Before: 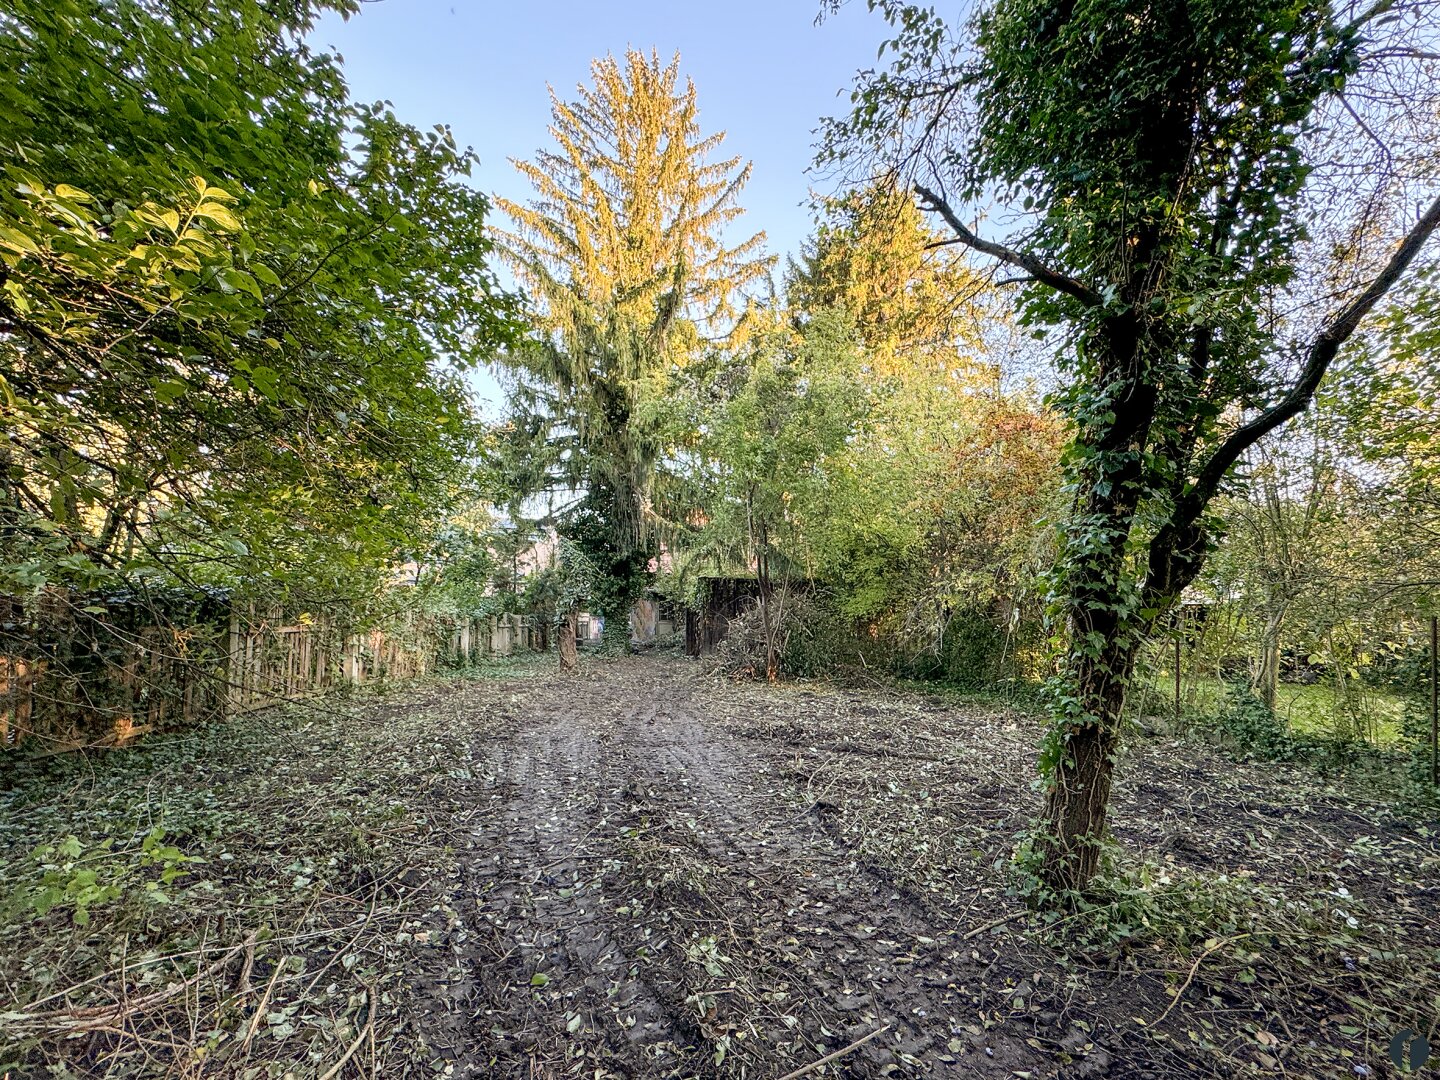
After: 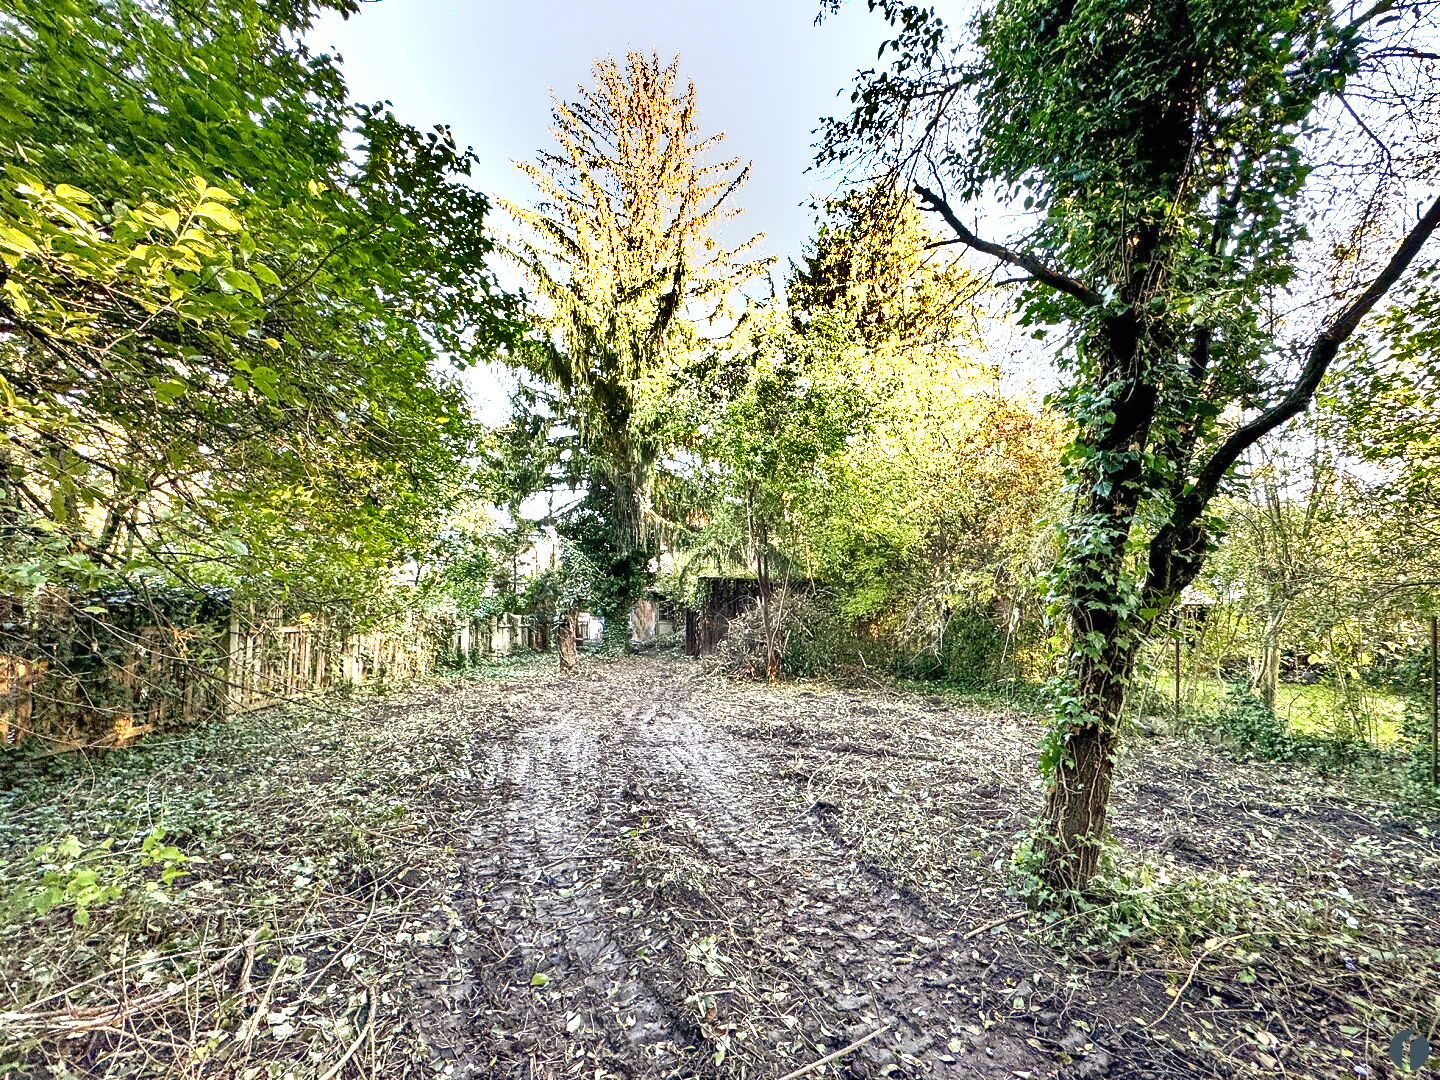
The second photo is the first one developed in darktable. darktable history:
shadows and highlights: white point adjustment -3.47, highlights -63.33, soften with gaussian
exposure: black level correction 0, exposure 1.444 EV, compensate highlight preservation false
